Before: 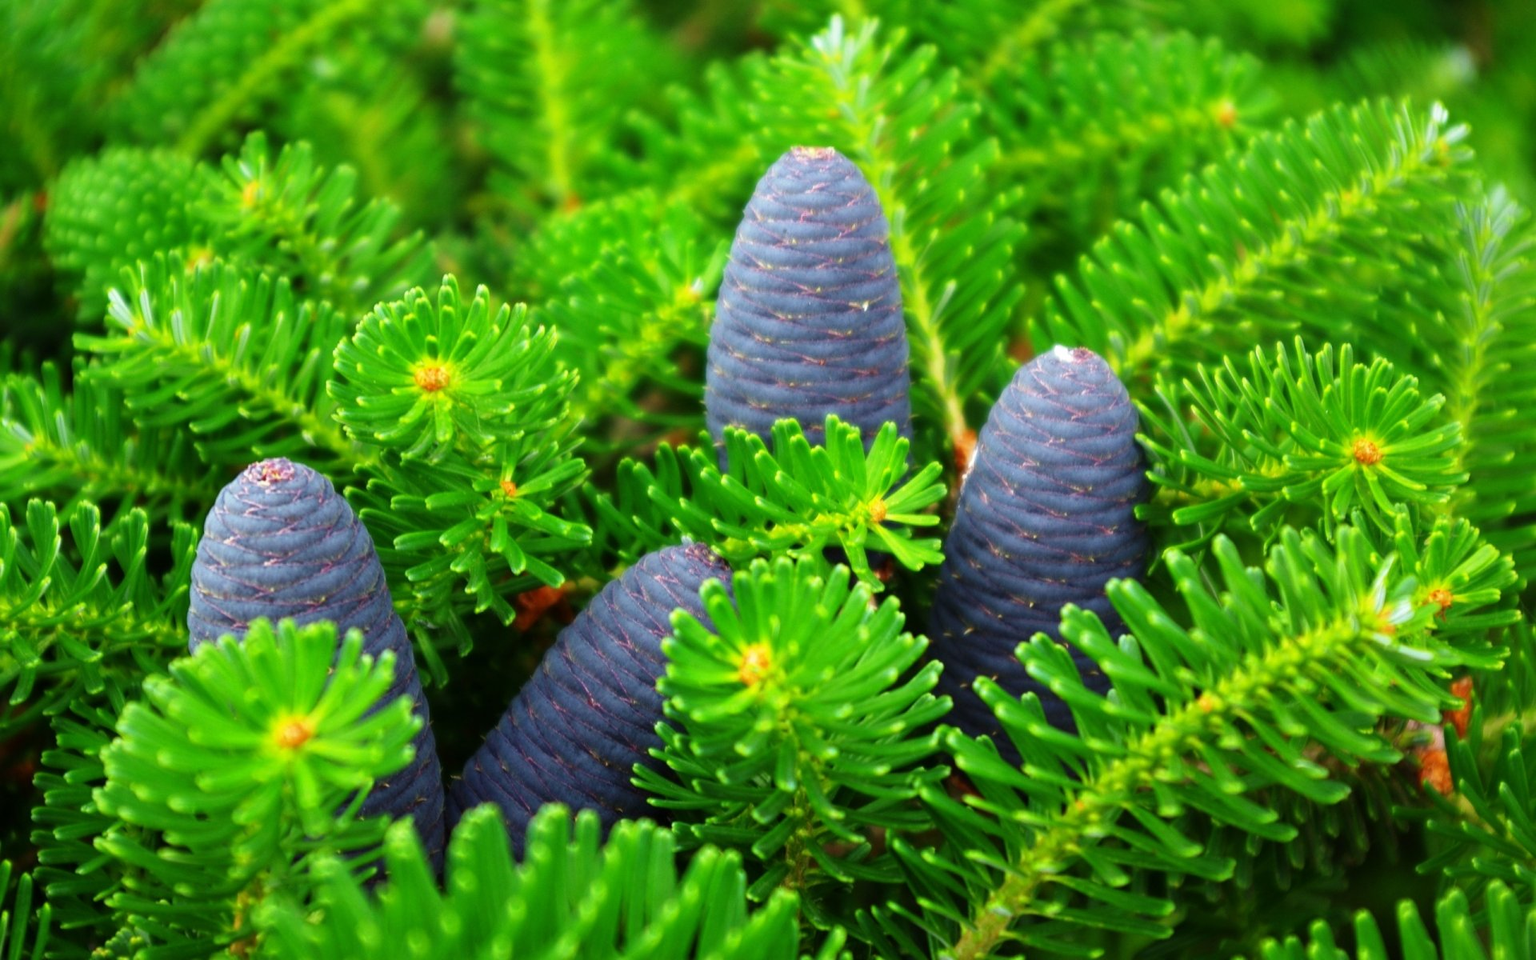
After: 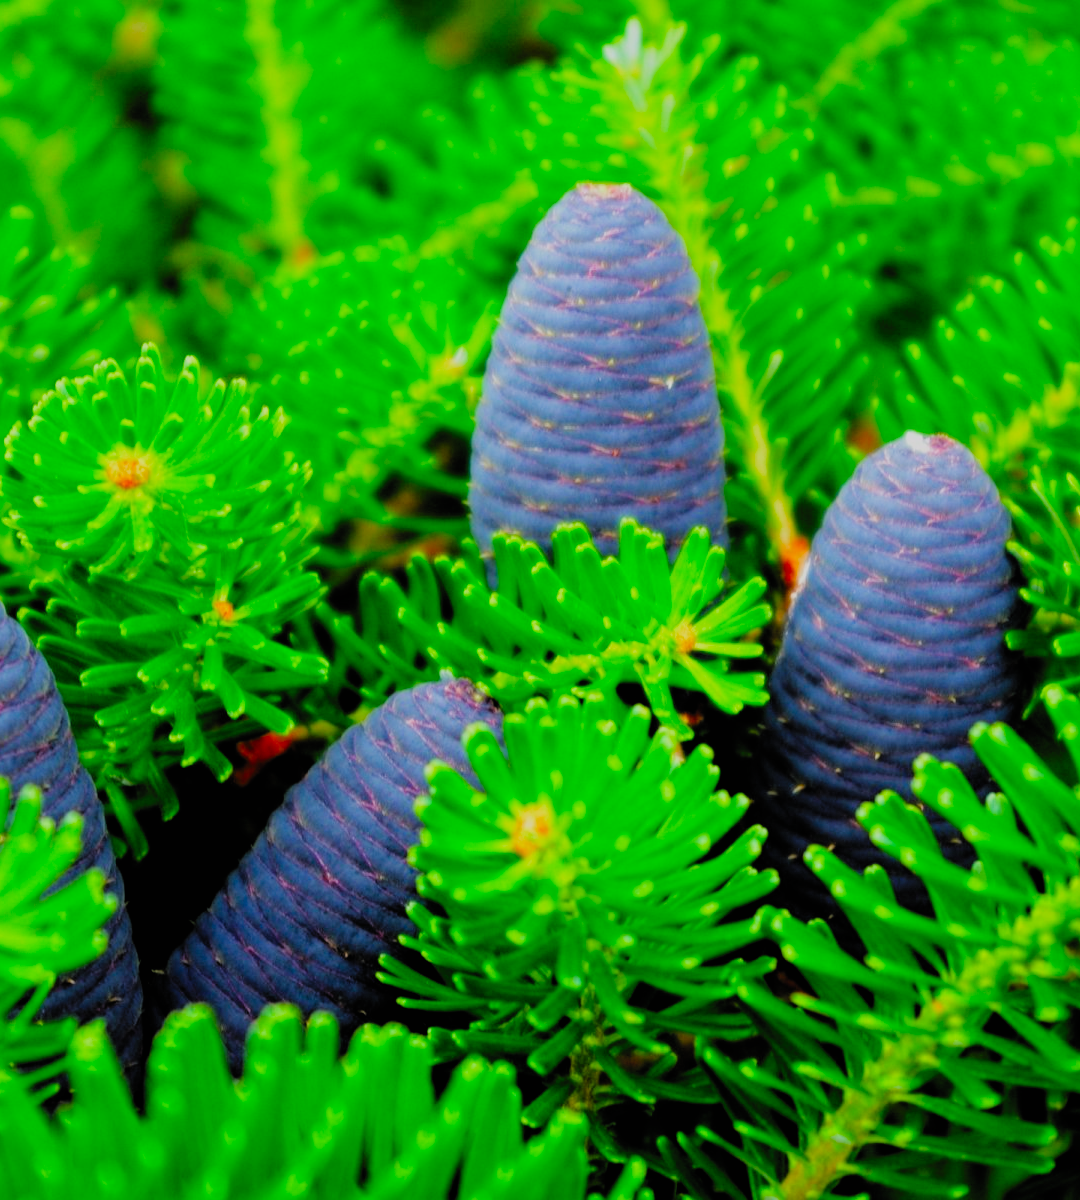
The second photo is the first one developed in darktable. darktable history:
contrast brightness saturation: contrast 0.07, brightness 0.08, saturation 0.18
filmic rgb: black relative exposure -4.4 EV, white relative exposure 5 EV, threshold 3 EV, hardness 2.23, latitude 40.06%, contrast 1.15, highlights saturation mix 10%, shadows ↔ highlights balance 1.04%, preserve chrominance RGB euclidean norm (legacy), color science v4 (2020), enable highlight reconstruction true
crop: left 21.496%, right 22.254%
